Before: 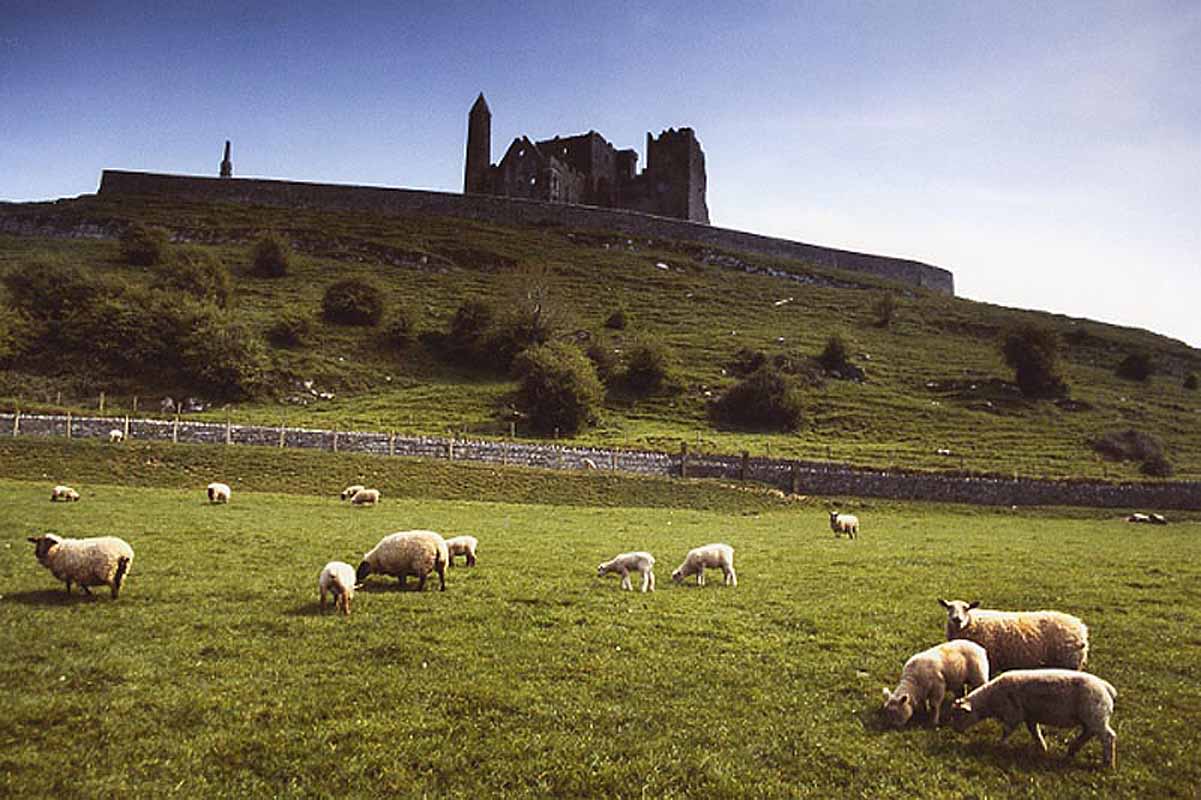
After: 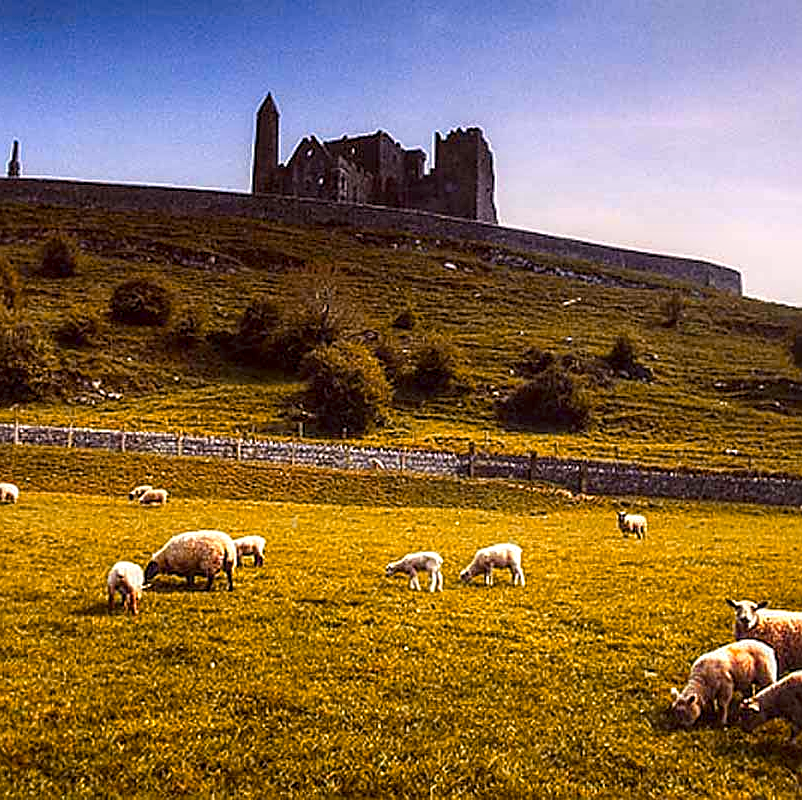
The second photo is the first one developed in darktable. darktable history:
crop and rotate: left 17.732%, right 15.423%
graduated density: density 0.38 EV, hardness 21%, rotation -6.11°, saturation 32%
color balance rgb: linear chroma grading › global chroma 15%, perceptual saturation grading › global saturation 30%
color zones: curves: ch1 [(0.263, 0.53) (0.376, 0.287) (0.487, 0.512) (0.748, 0.547) (1, 0.513)]; ch2 [(0.262, 0.45) (0.751, 0.477)], mix 31.98%
sharpen: on, module defaults
local contrast: detail 150%
